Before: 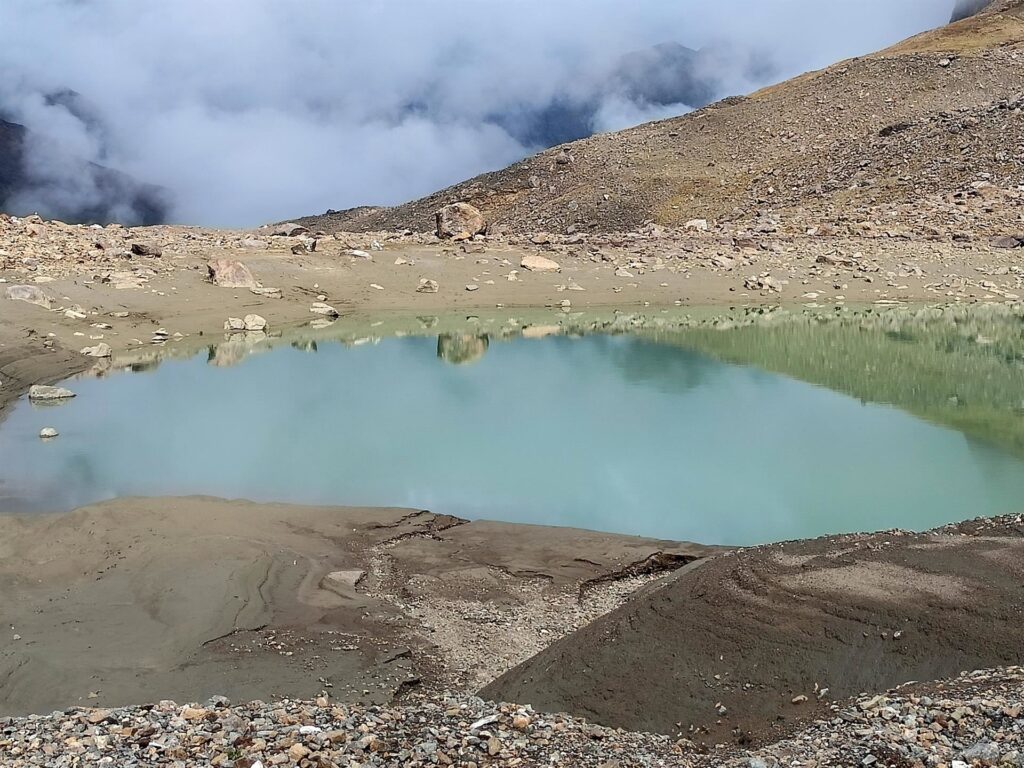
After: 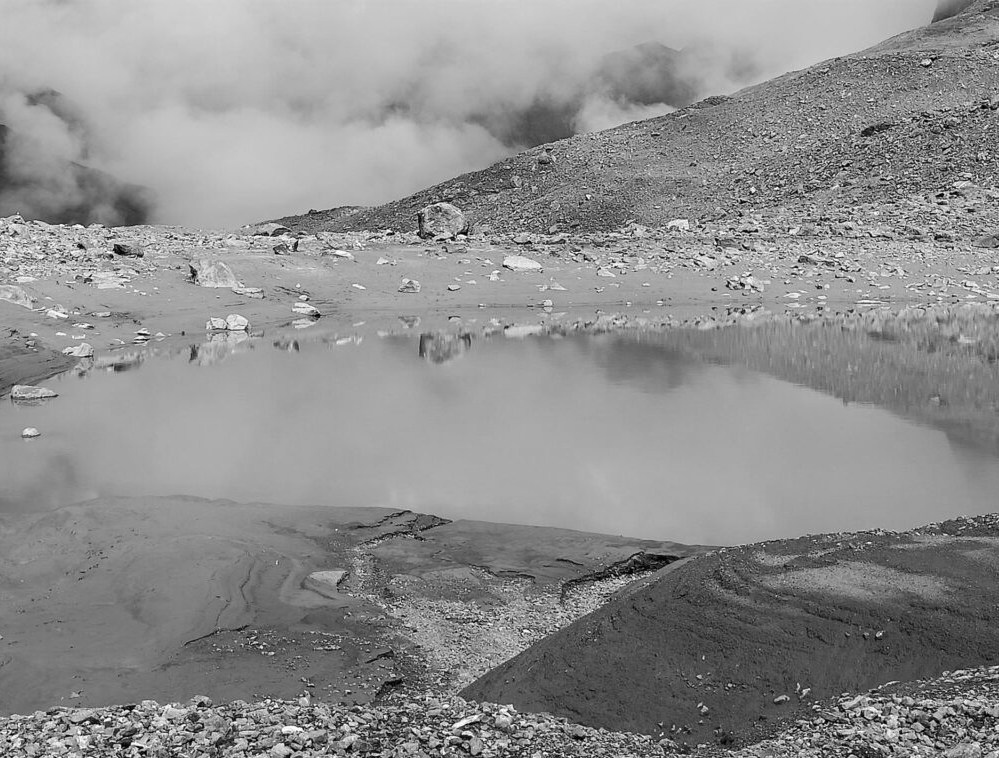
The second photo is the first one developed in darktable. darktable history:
crop and rotate: left 1.774%, right 0.633%, bottom 1.28%
monochrome: on, module defaults
white balance: emerald 1
